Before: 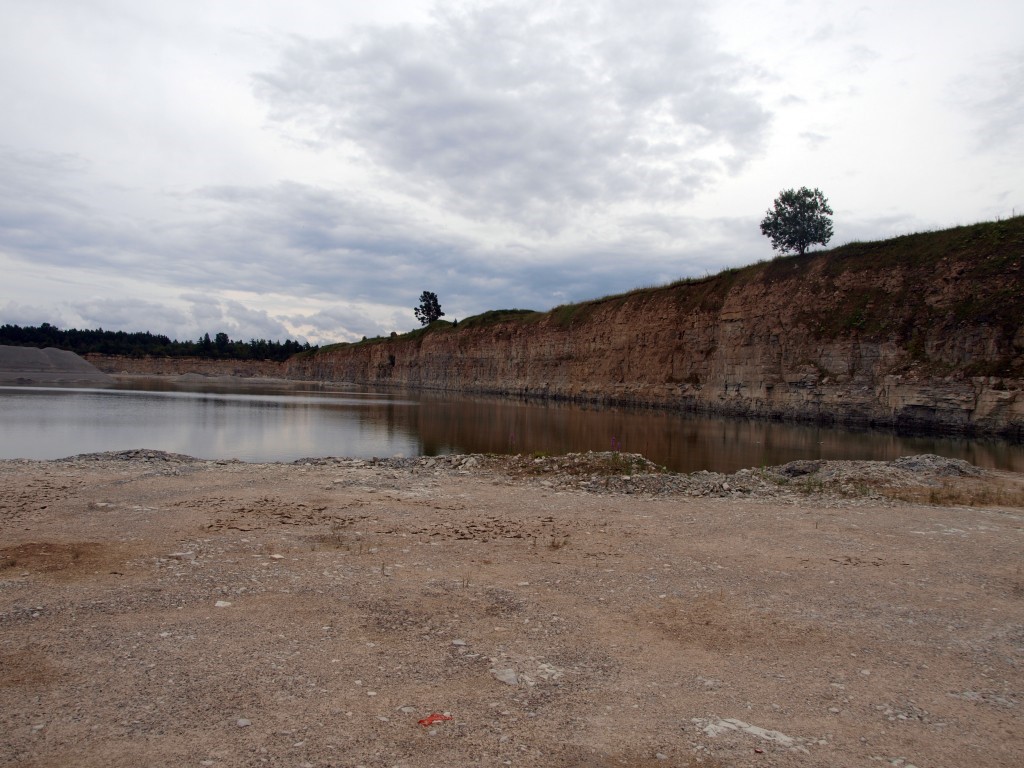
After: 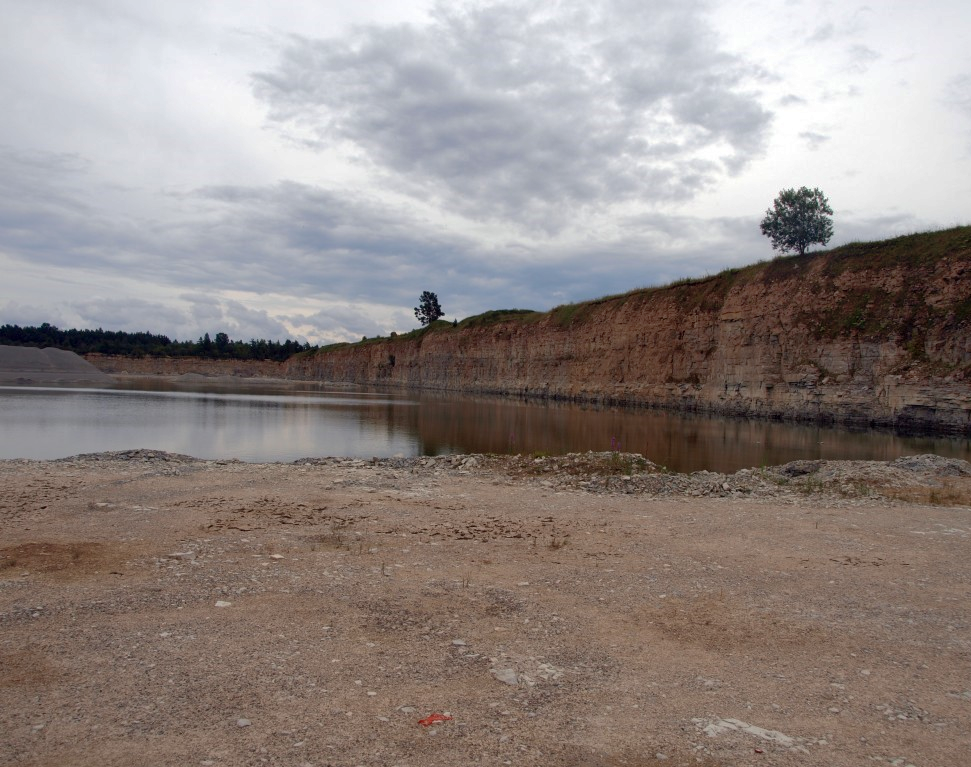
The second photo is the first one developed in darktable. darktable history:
shadows and highlights: on, module defaults
crop and rotate: right 5.167%
